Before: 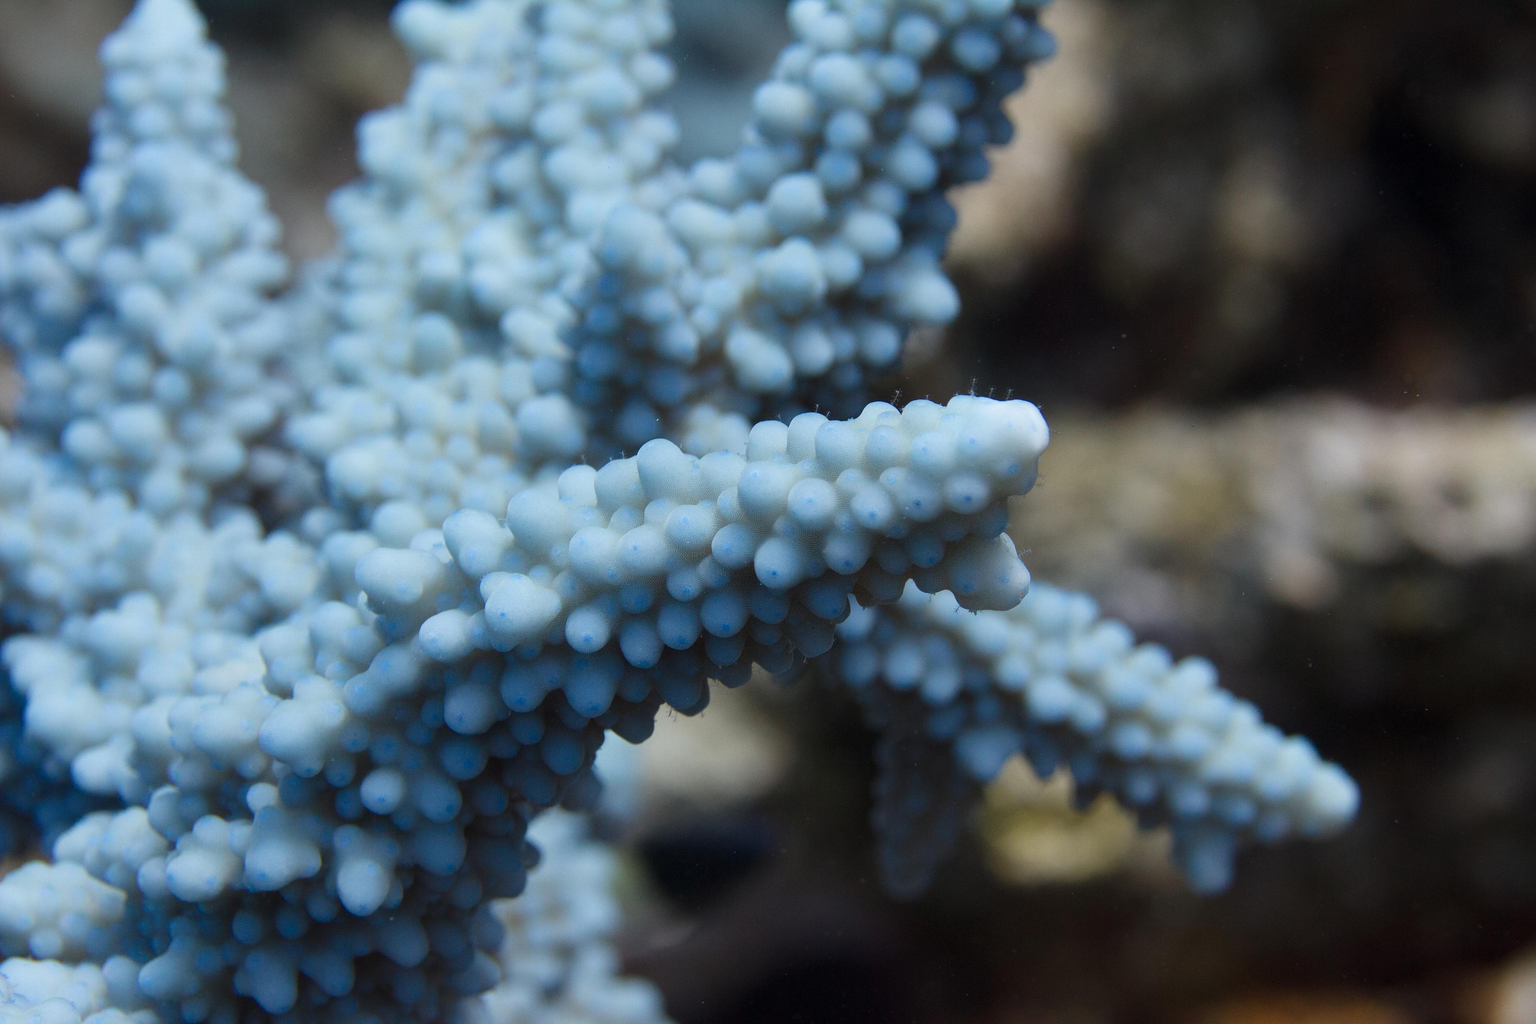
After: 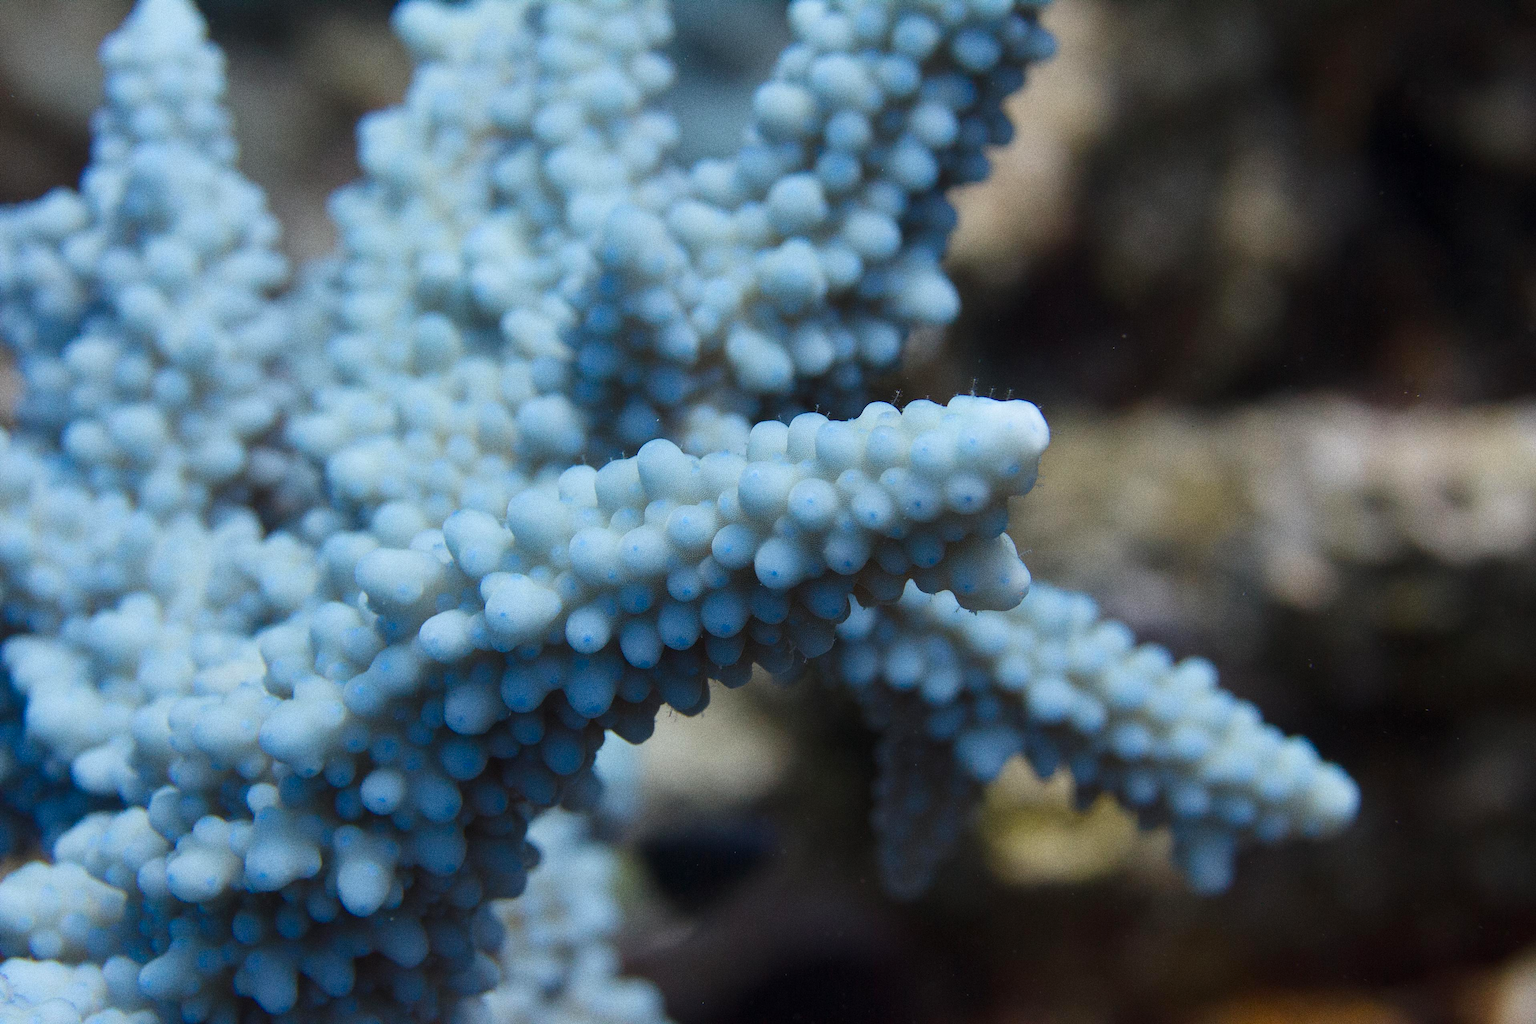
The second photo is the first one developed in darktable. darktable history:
levels: levels [0, 0.498, 1]
color balance rgb: perceptual saturation grading › global saturation 10%, global vibrance 10%
grain: coarseness 0.09 ISO, strength 40%
